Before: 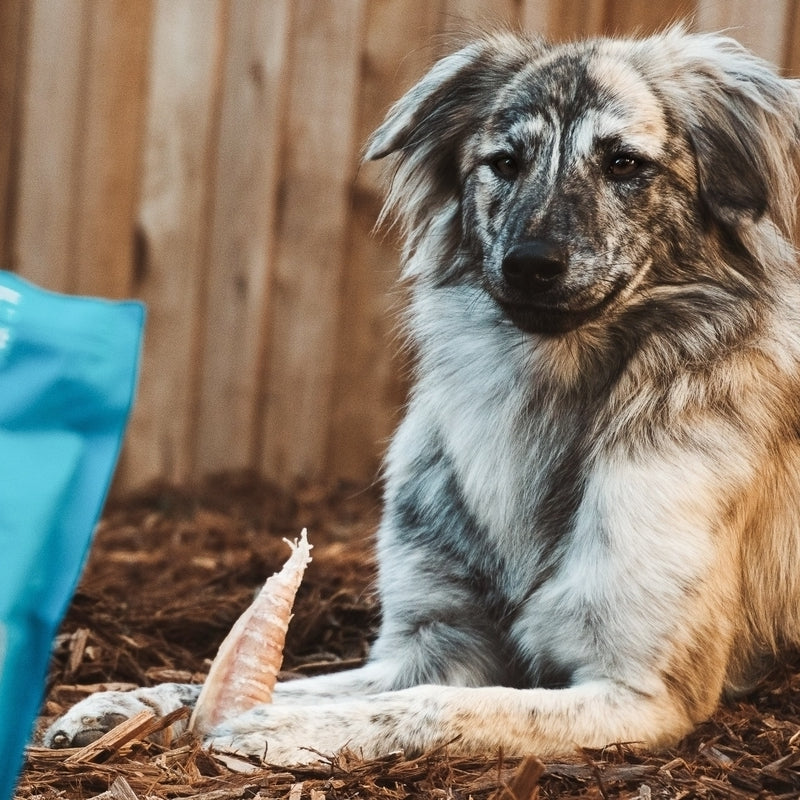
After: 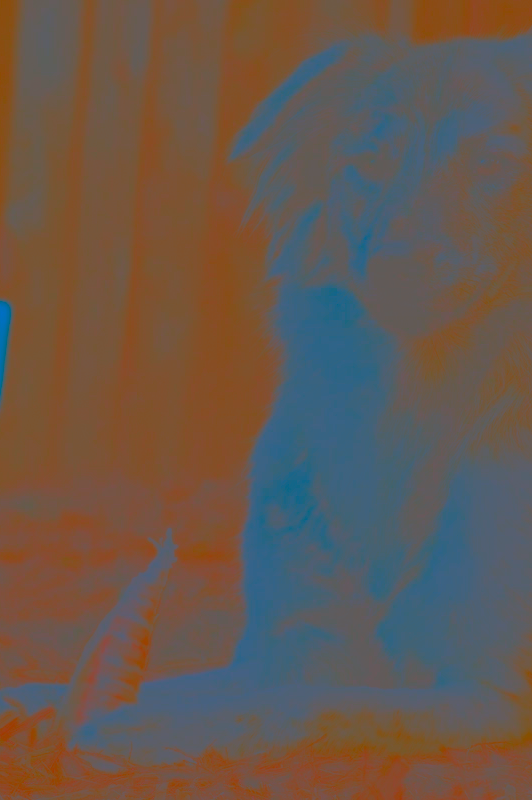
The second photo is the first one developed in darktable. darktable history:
local contrast: detail 130%
white balance: red 0.954, blue 1.079
crop: left 16.899%, right 16.556%
contrast brightness saturation: contrast -0.99, brightness -0.17, saturation 0.75
